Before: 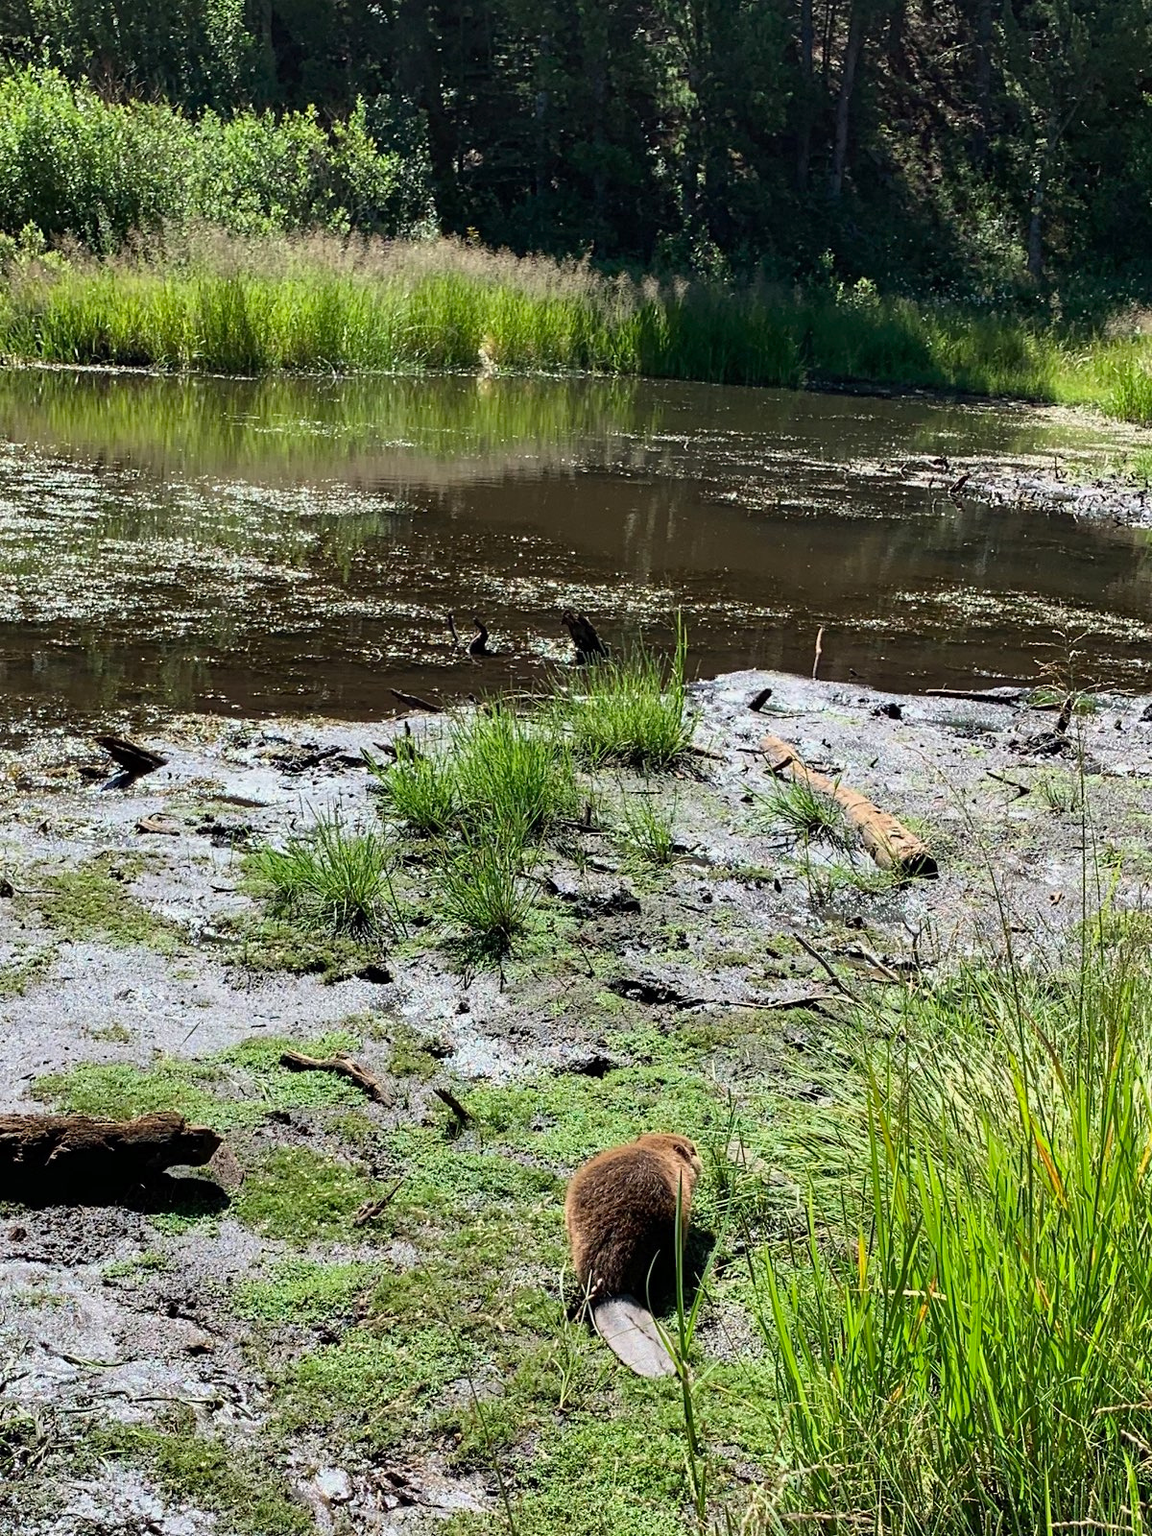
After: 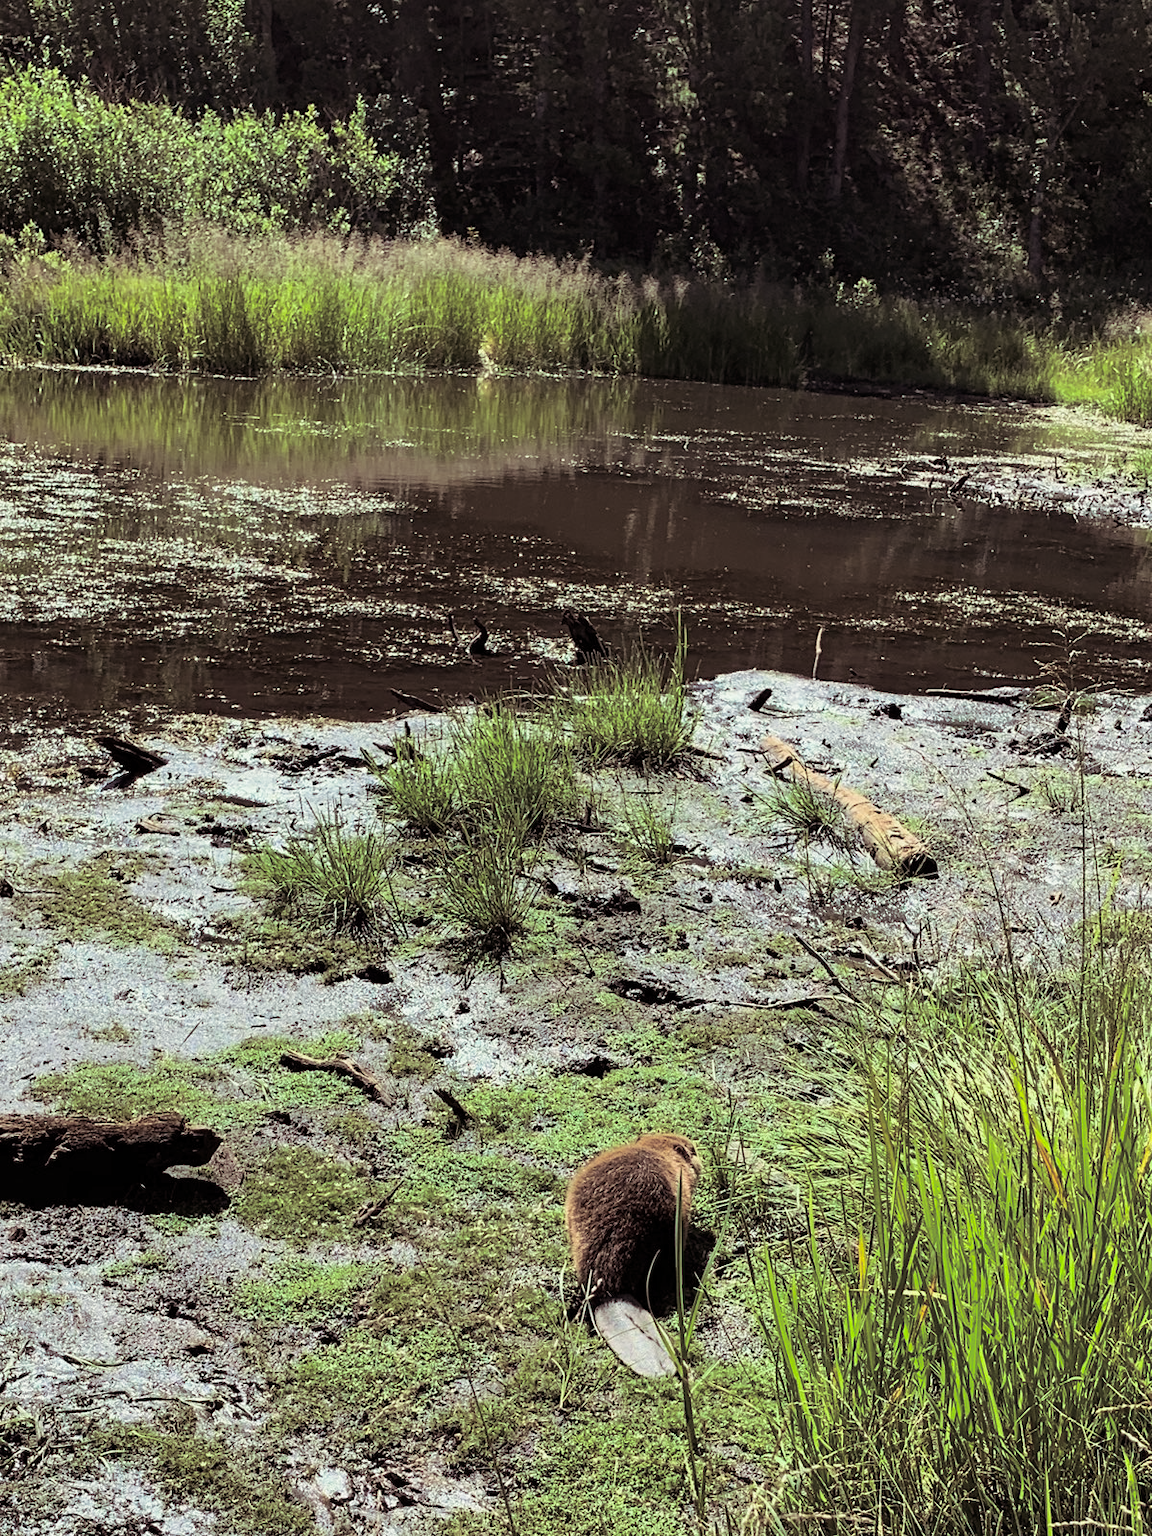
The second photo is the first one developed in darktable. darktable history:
color correction: highlights a* -4.73, highlights b* 5.06, saturation 0.97
split-toning: shadows › saturation 0.24, highlights › hue 54°, highlights › saturation 0.24
